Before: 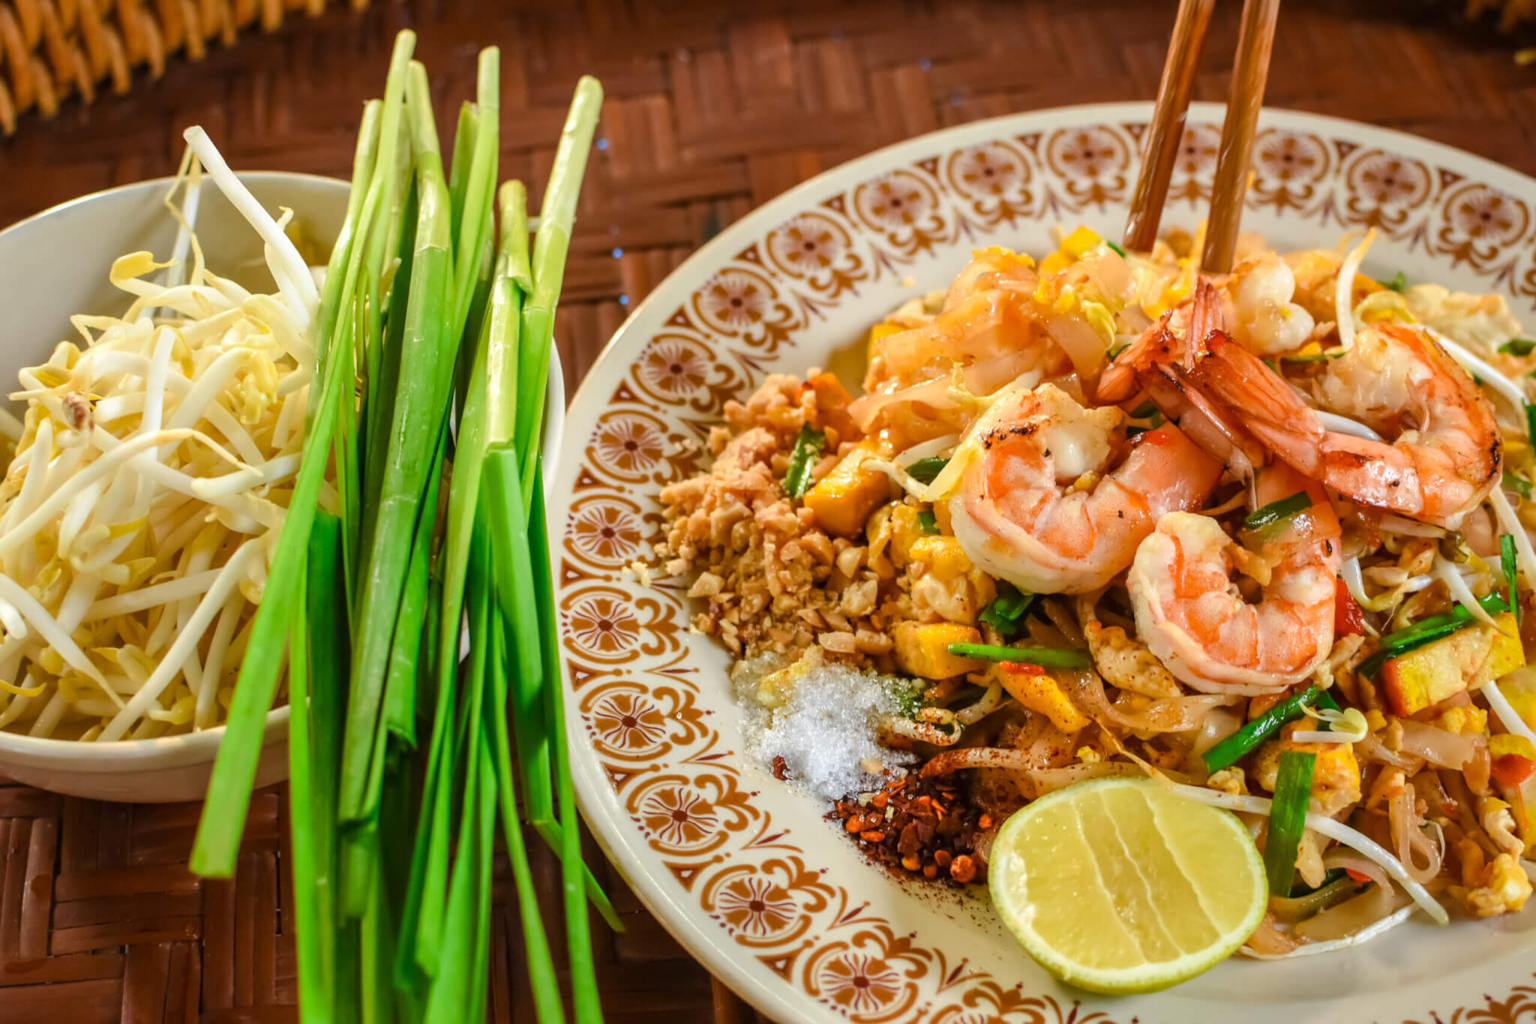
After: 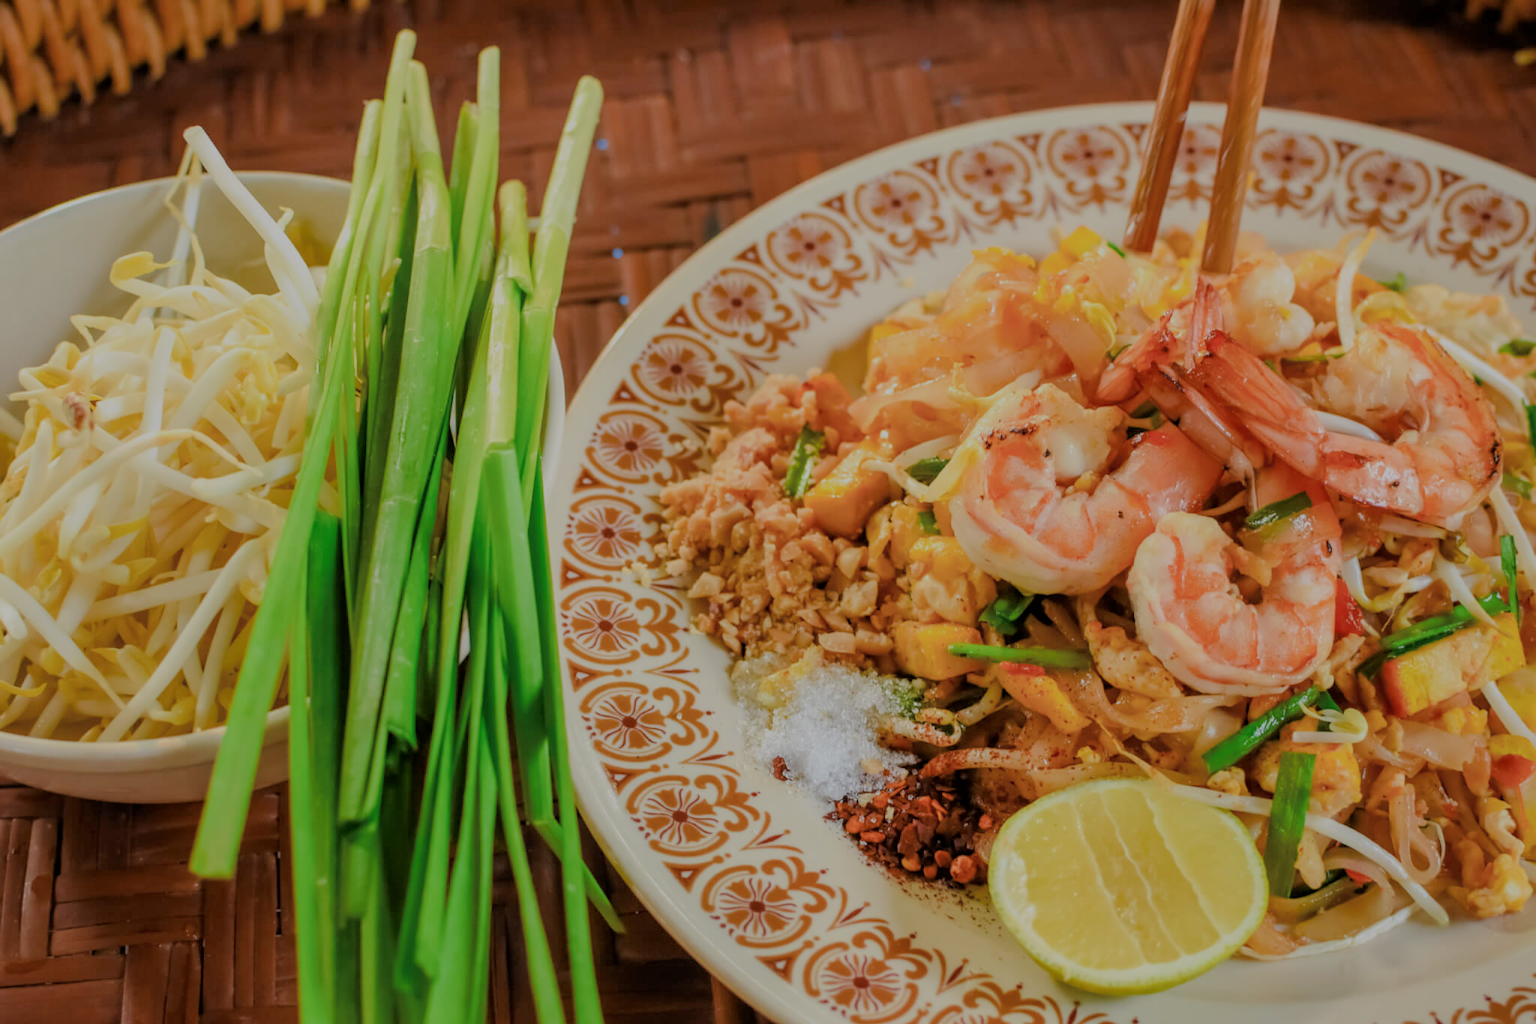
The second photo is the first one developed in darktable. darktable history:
filmic rgb: black relative exposure -7.04 EV, white relative exposure 6.05 EV, threshold 5.97 EV, target black luminance 0%, hardness 2.73, latitude 61.74%, contrast 0.697, highlights saturation mix 10.34%, shadows ↔ highlights balance -0.109%, enable highlight reconstruction true
